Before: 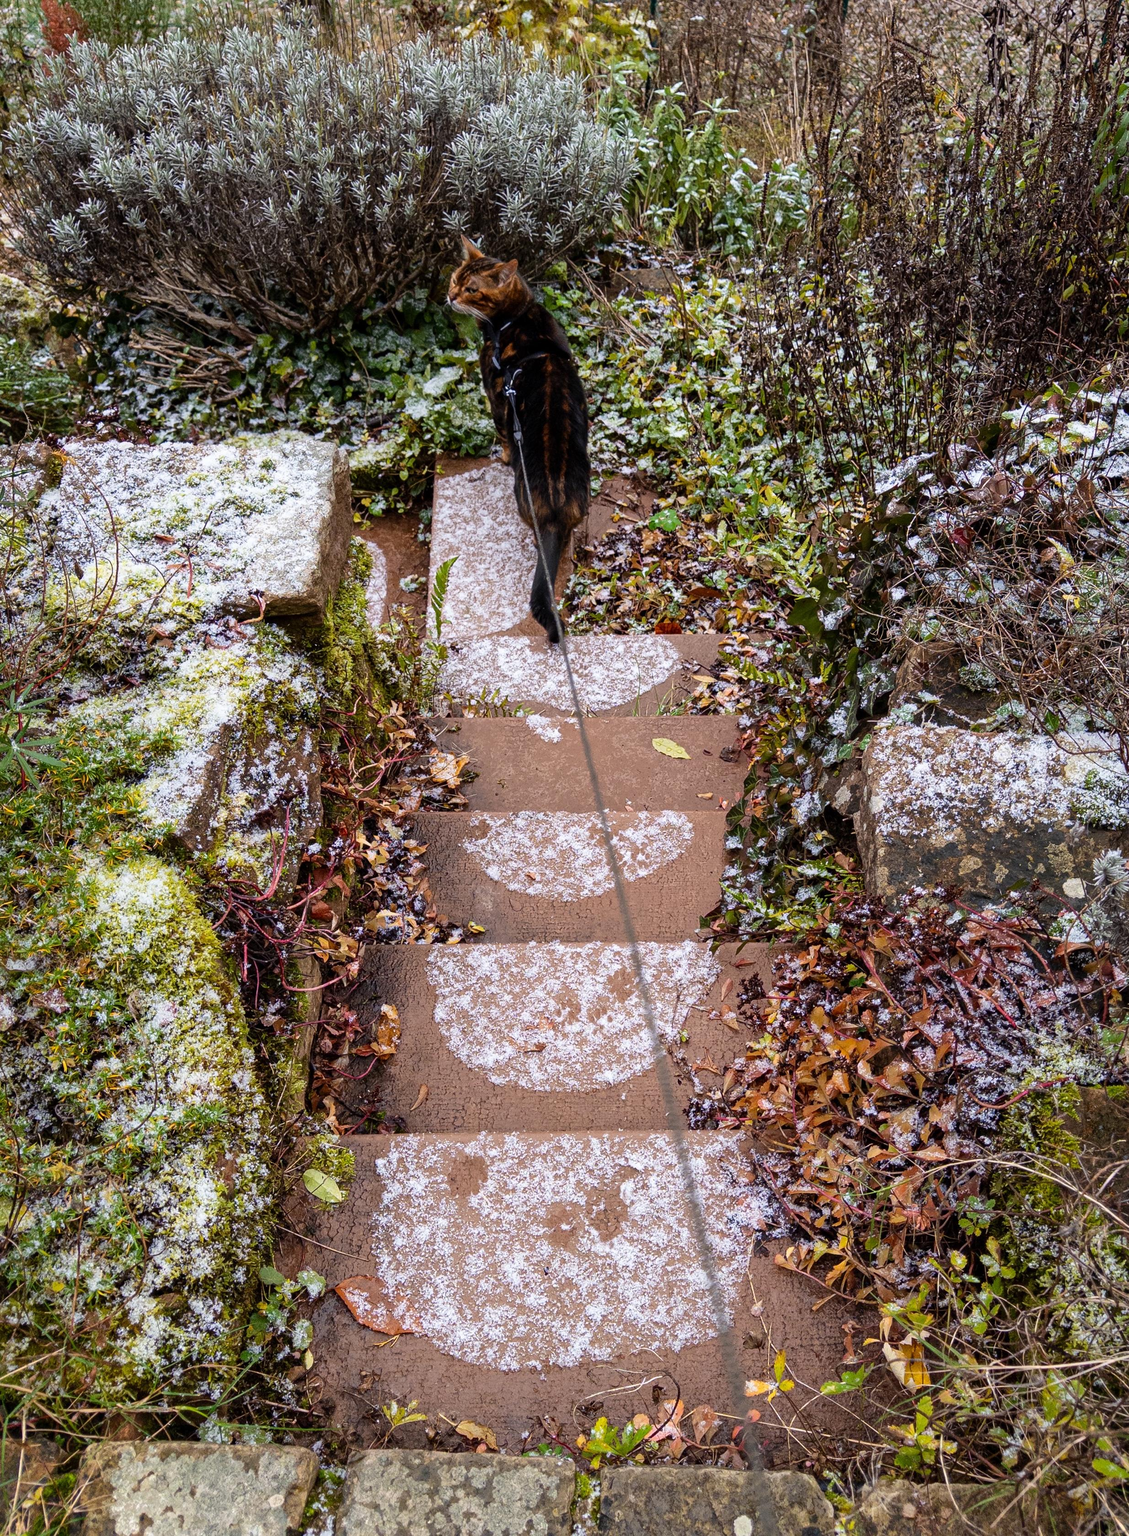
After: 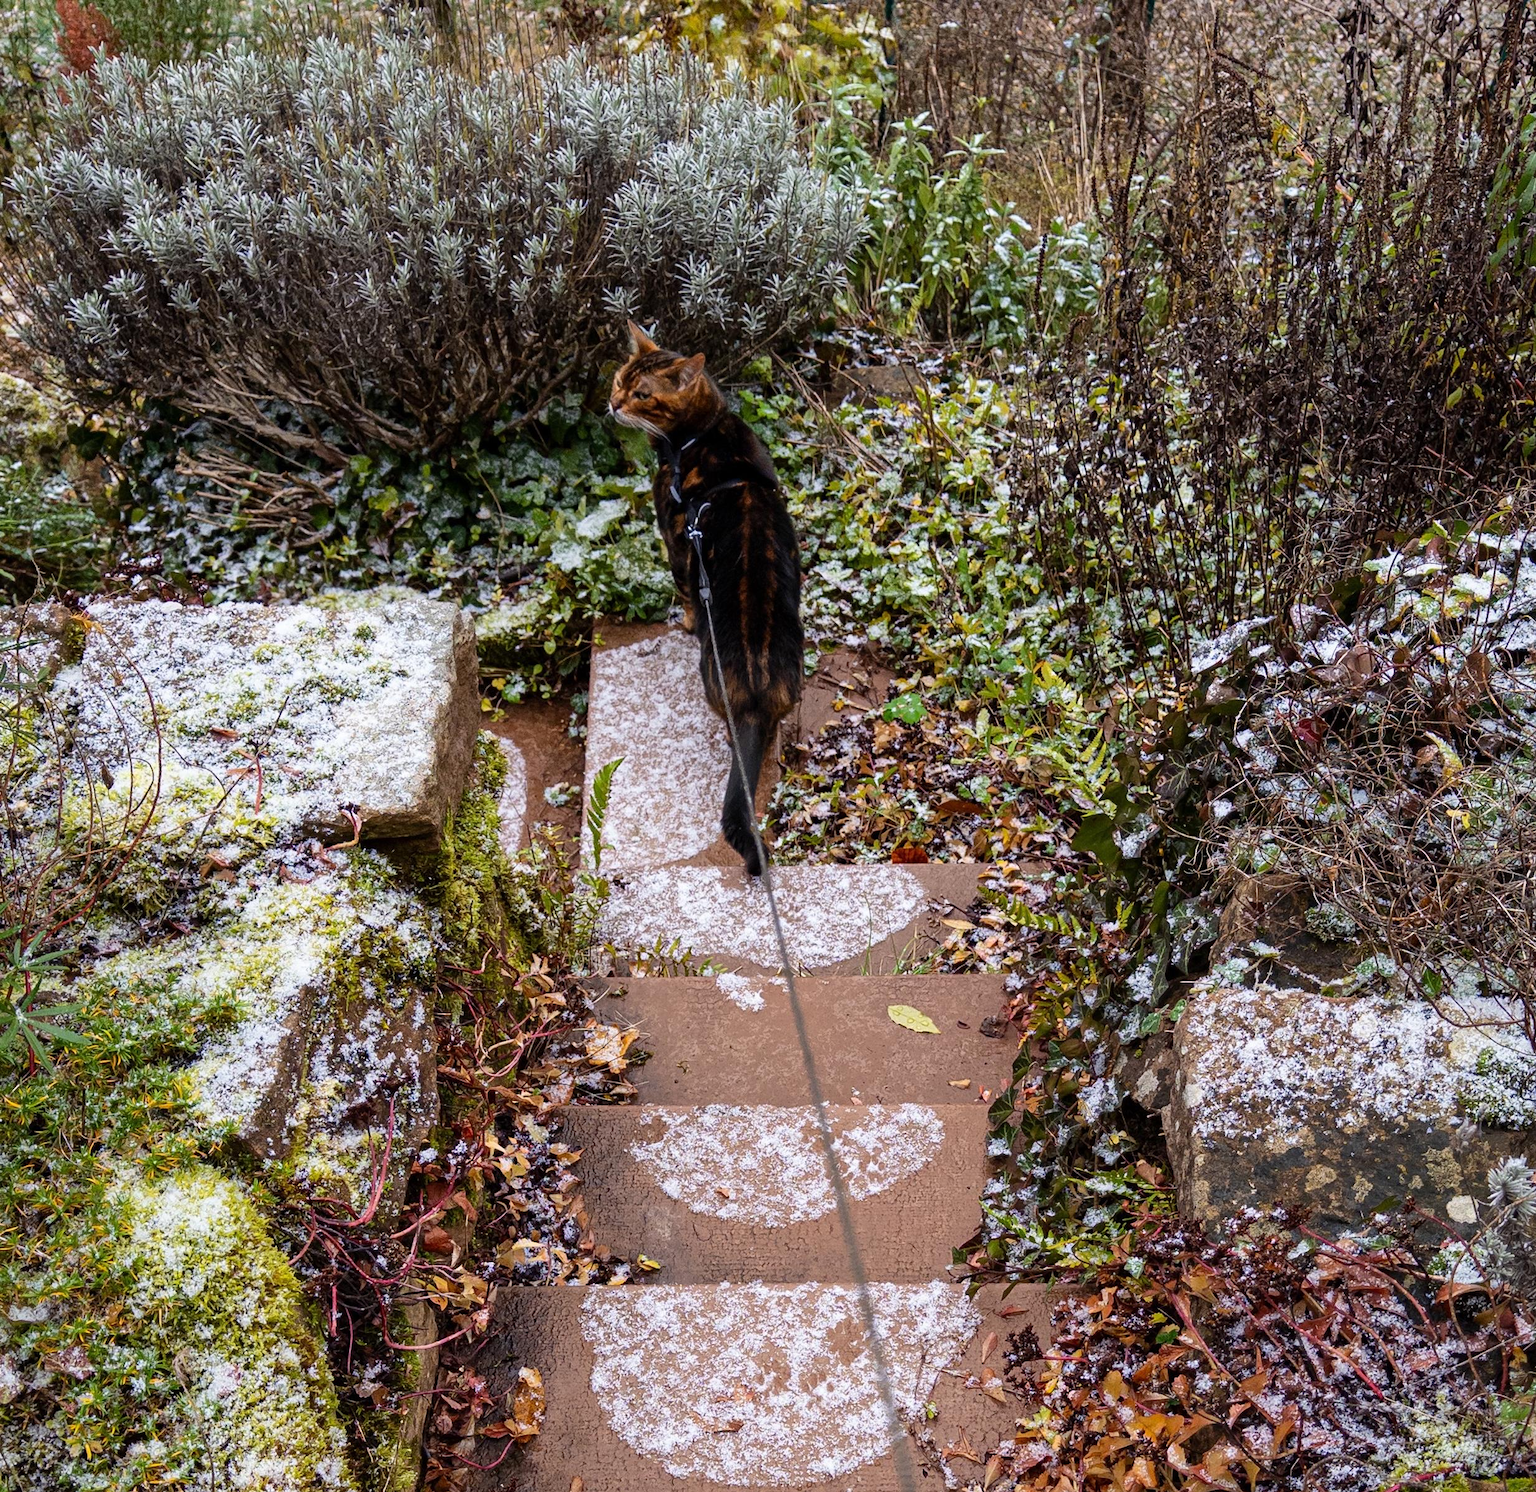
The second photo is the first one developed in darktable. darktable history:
crop: right 0.001%, bottom 28.621%
